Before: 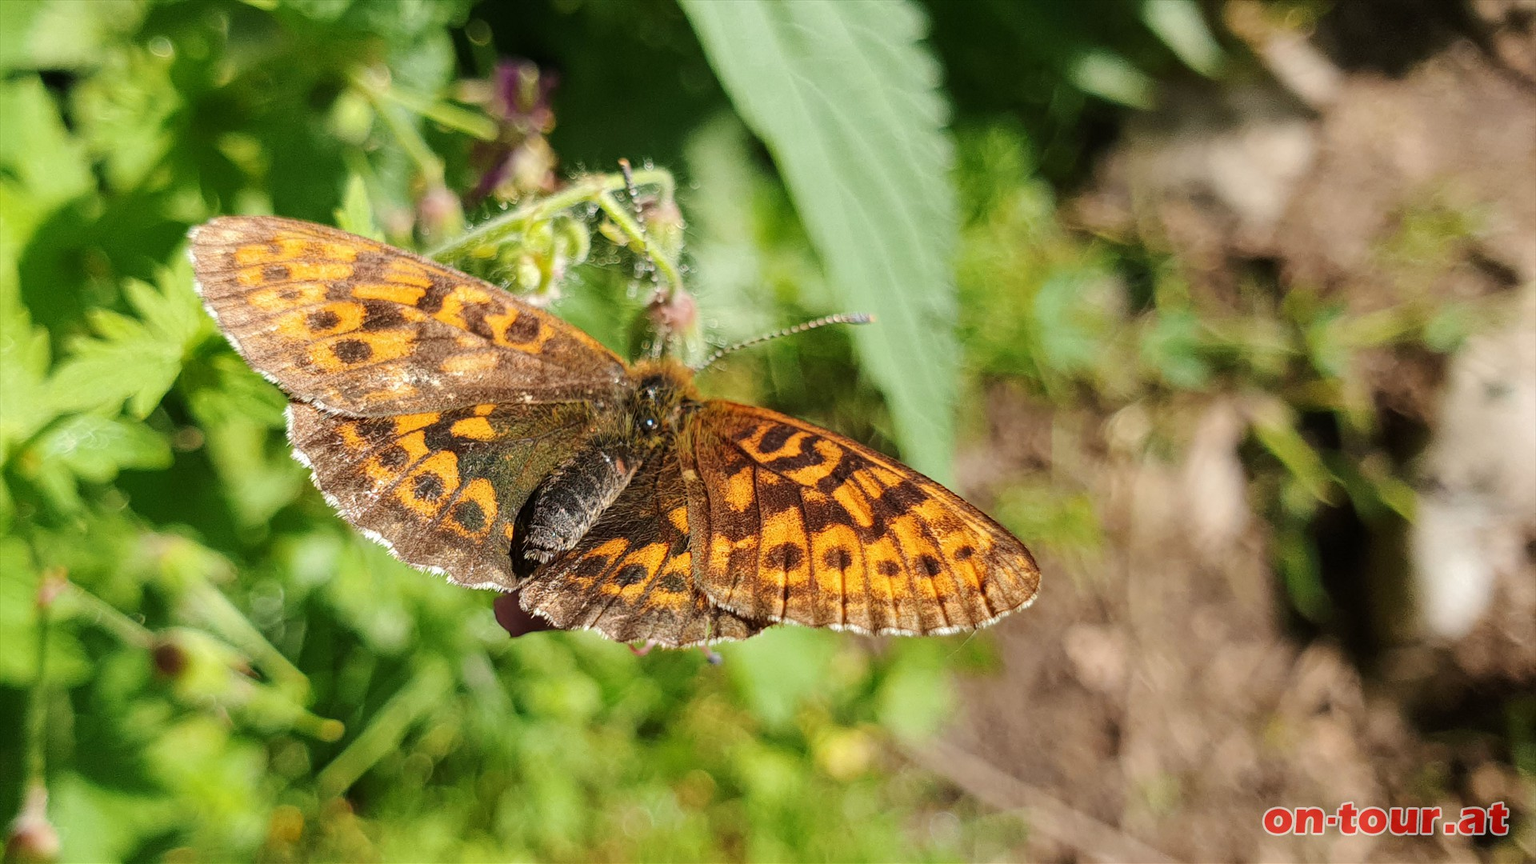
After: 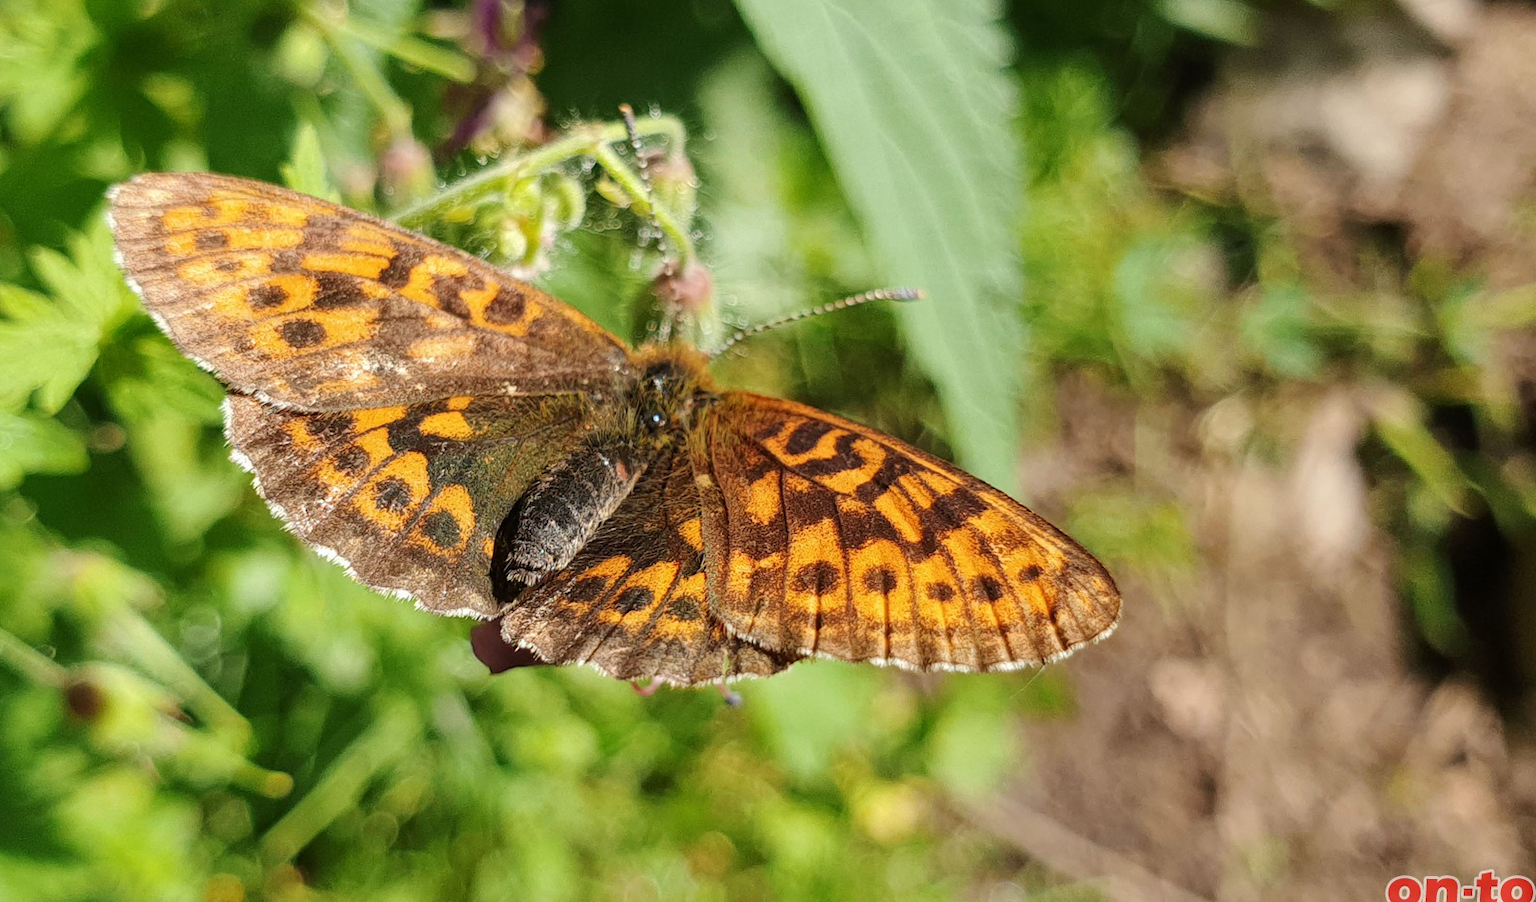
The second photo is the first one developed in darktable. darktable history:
crop: left 6.426%, top 8.315%, right 9.548%, bottom 3.866%
